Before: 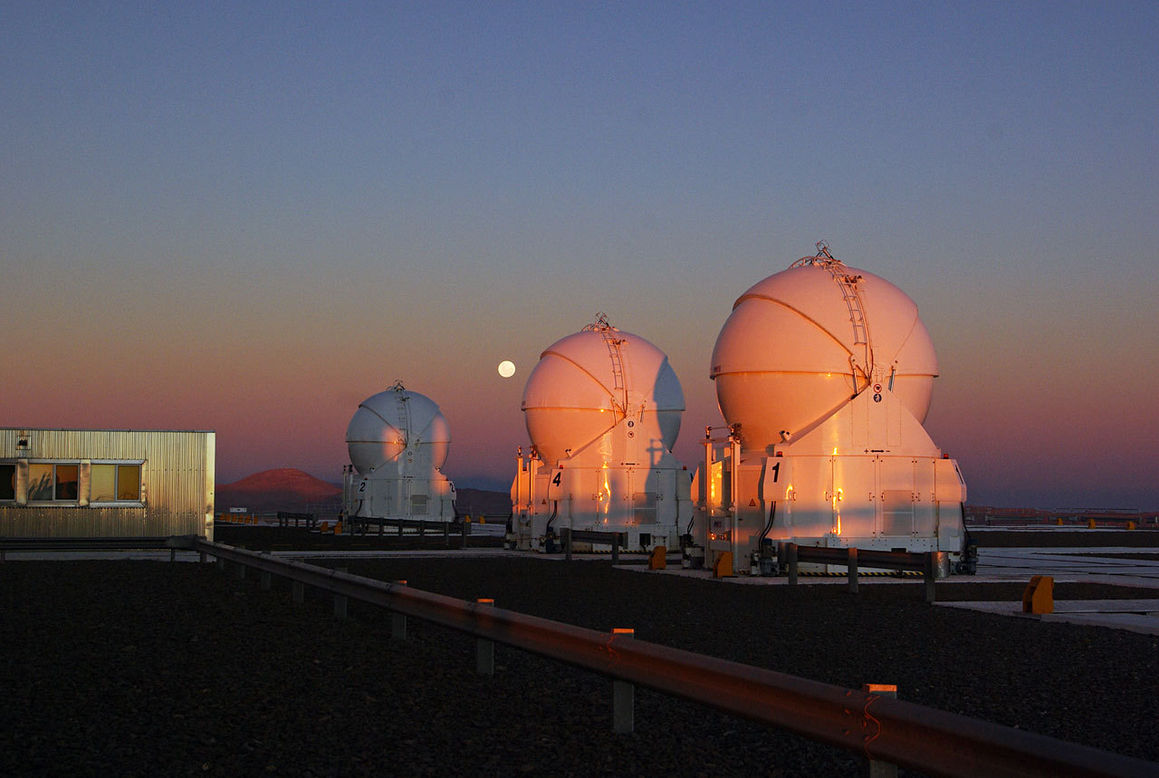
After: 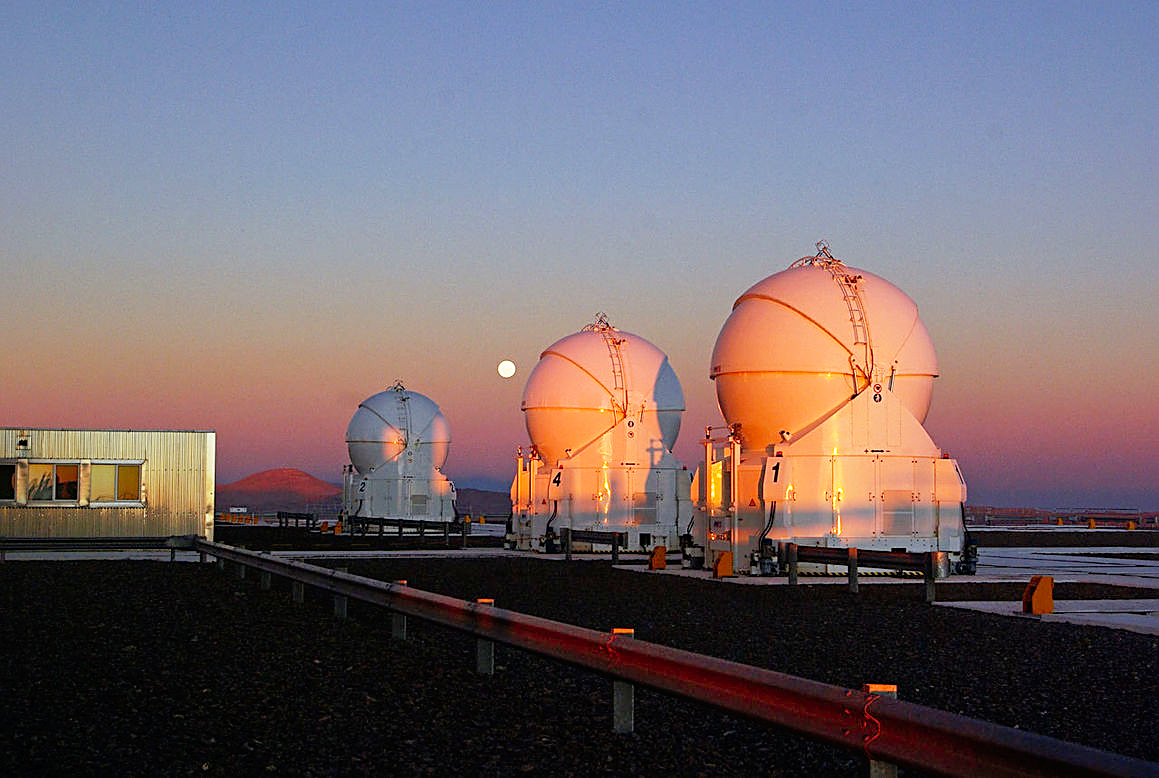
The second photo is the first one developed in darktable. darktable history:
sharpen: on, module defaults
shadows and highlights: on, module defaults
base curve: curves: ch0 [(0, 0) (0.005, 0.002) (0.15, 0.3) (0.4, 0.7) (0.75, 0.95) (1, 1)], preserve colors none
